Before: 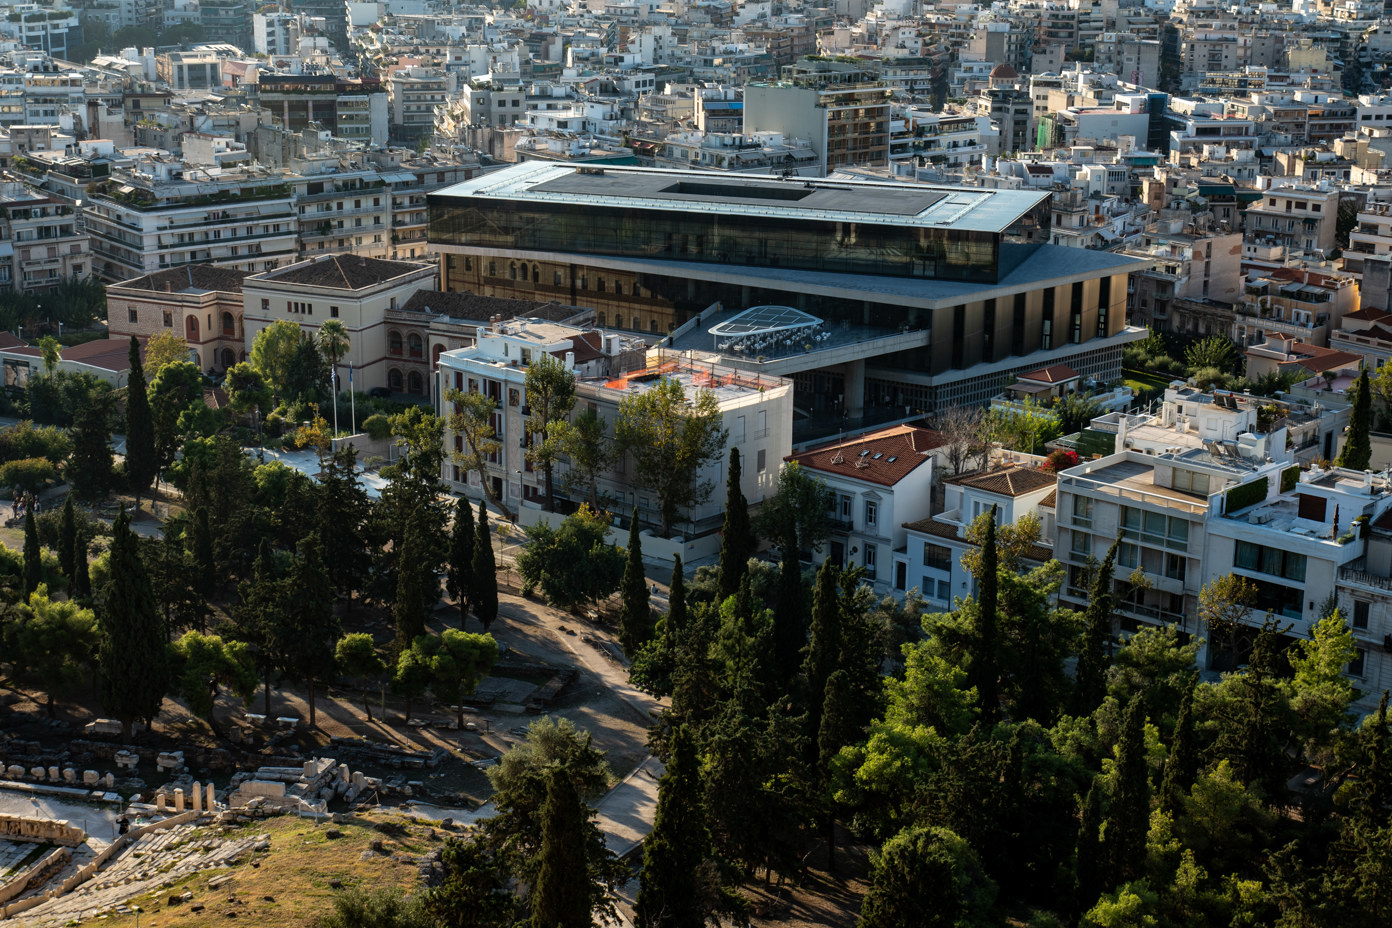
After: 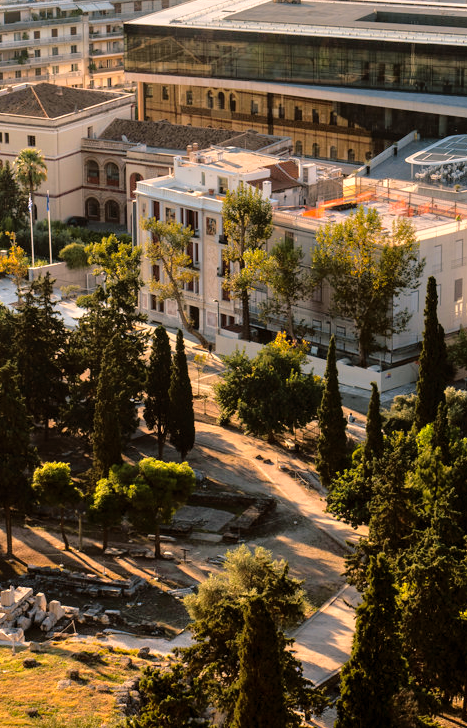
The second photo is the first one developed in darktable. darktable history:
crop and rotate: left 21.77%, top 18.528%, right 44.676%, bottom 2.997%
tone equalizer: -7 EV 0.15 EV, -6 EV 0.6 EV, -5 EV 1.15 EV, -4 EV 1.33 EV, -3 EV 1.15 EV, -2 EV 0.6 EV, -1 EV 0.15 EV, mask exposure compensation -0.5 EV
color balance rgb: shadows lift › luminance -5%, shadows lift › chroma 1.1%, shadows lift › hue 219°, power › luminance 10%, power › chroma 2.83%, power › hue 60°, highlights gain › chroma 4.52%, highlights gain › hue 33.33°, saturation formula JzAzBz (2021)
